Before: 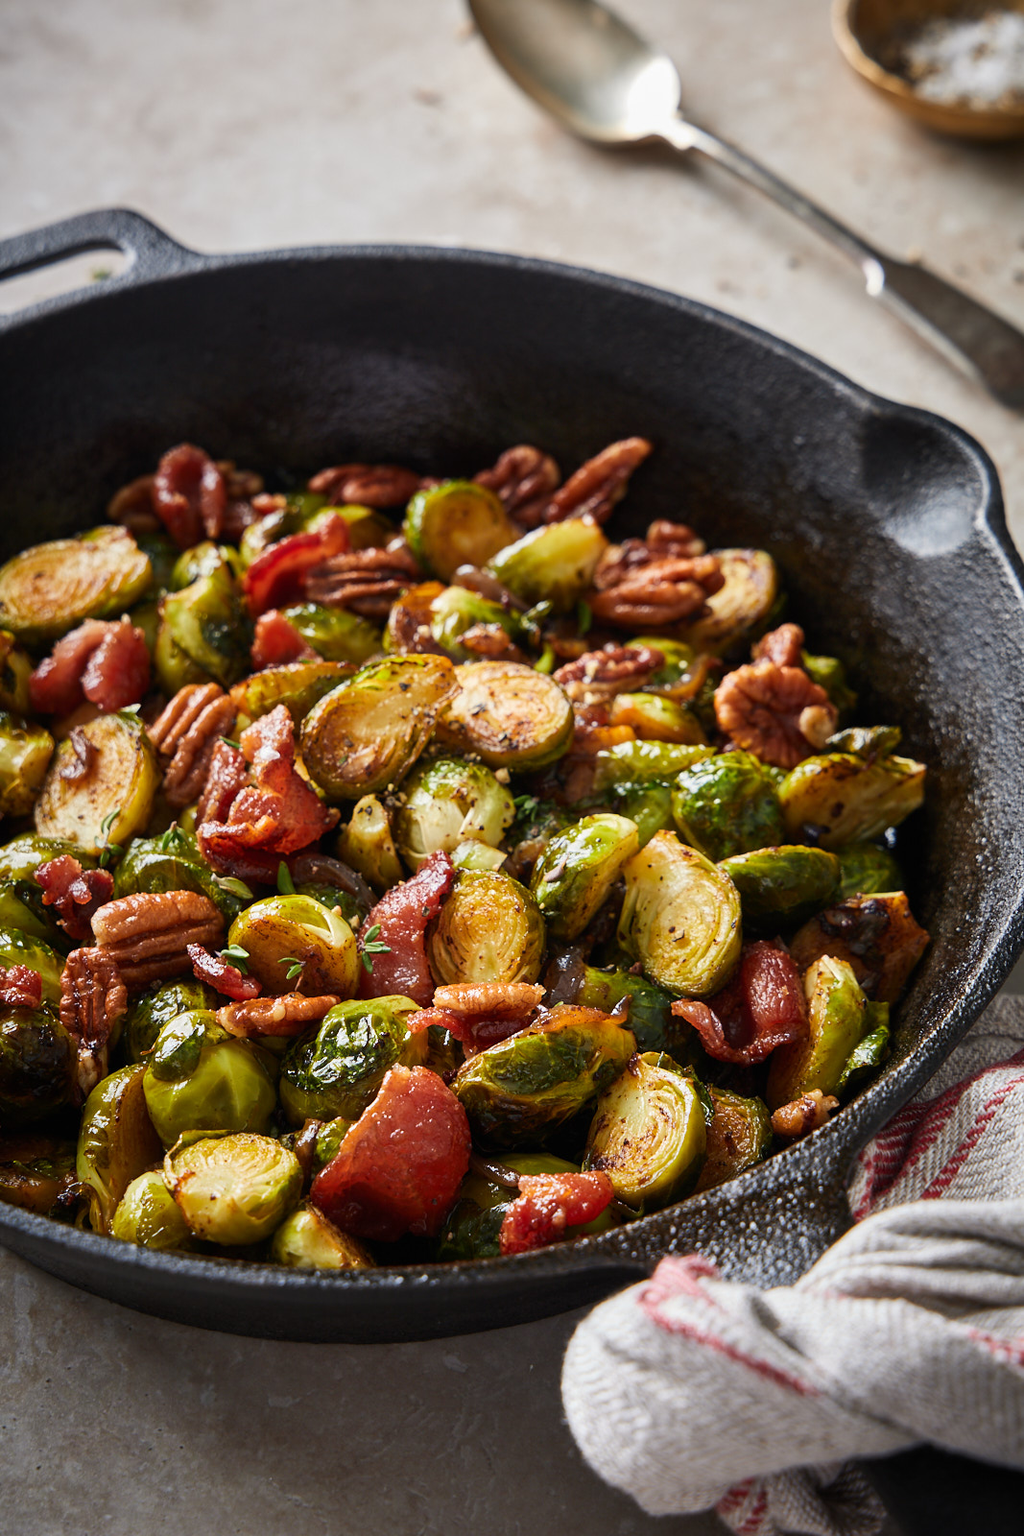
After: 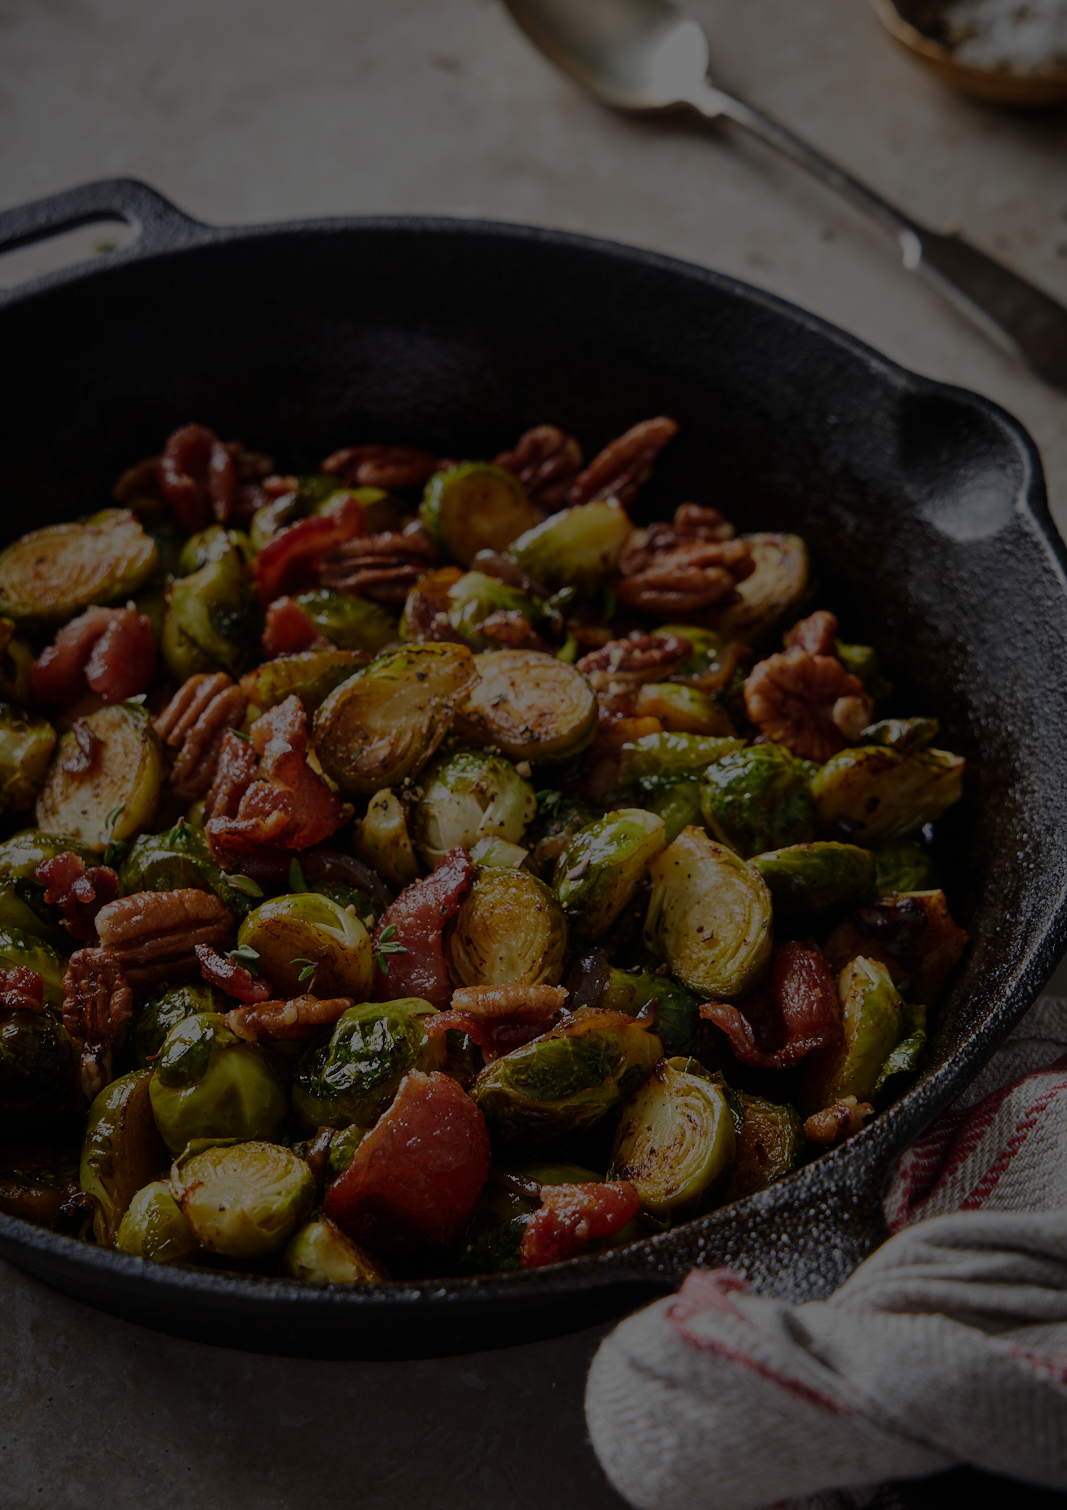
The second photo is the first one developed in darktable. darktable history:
crop and rotate: top 2.538%, bottom 3.049%
exposure: exposure -2.37 EV, compensate exposure bias true, compensate highlight preservation false
